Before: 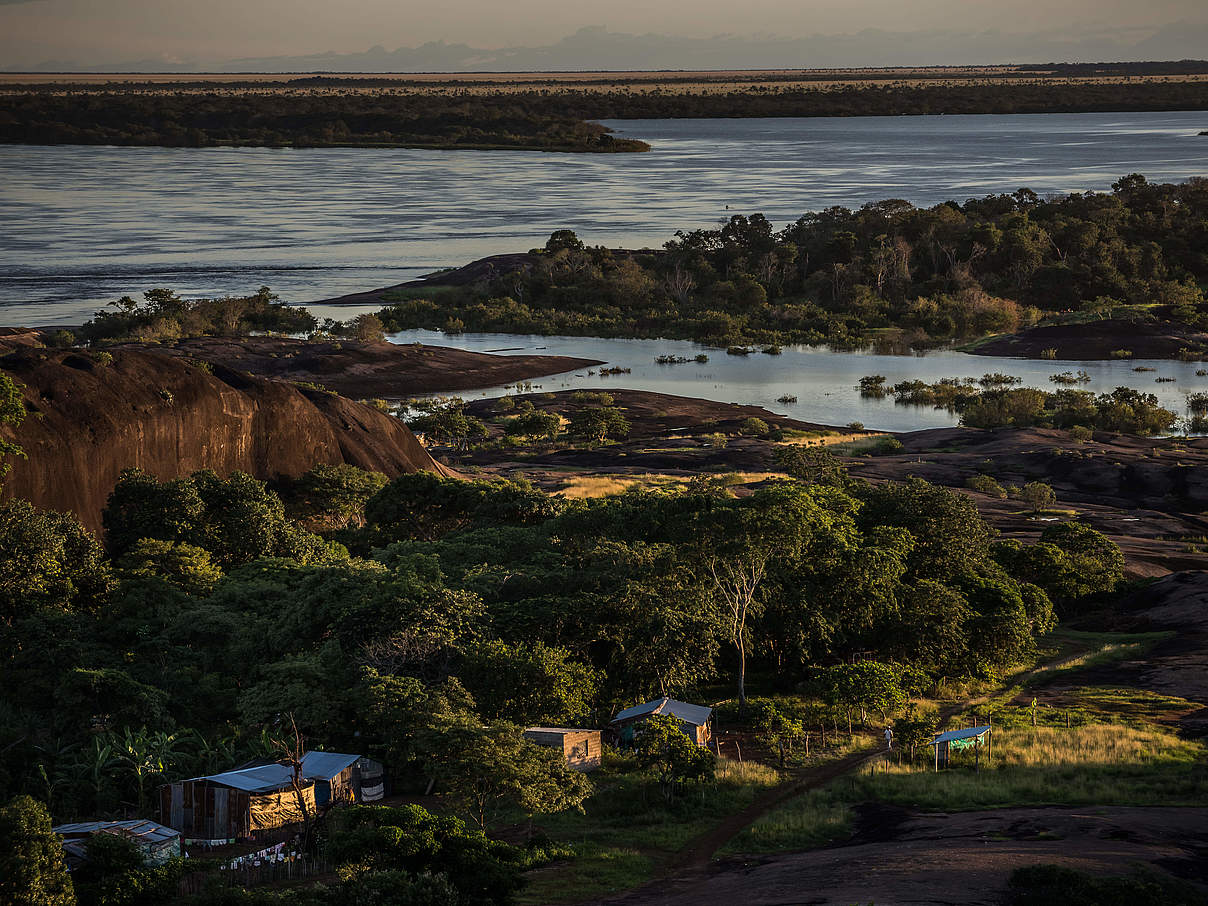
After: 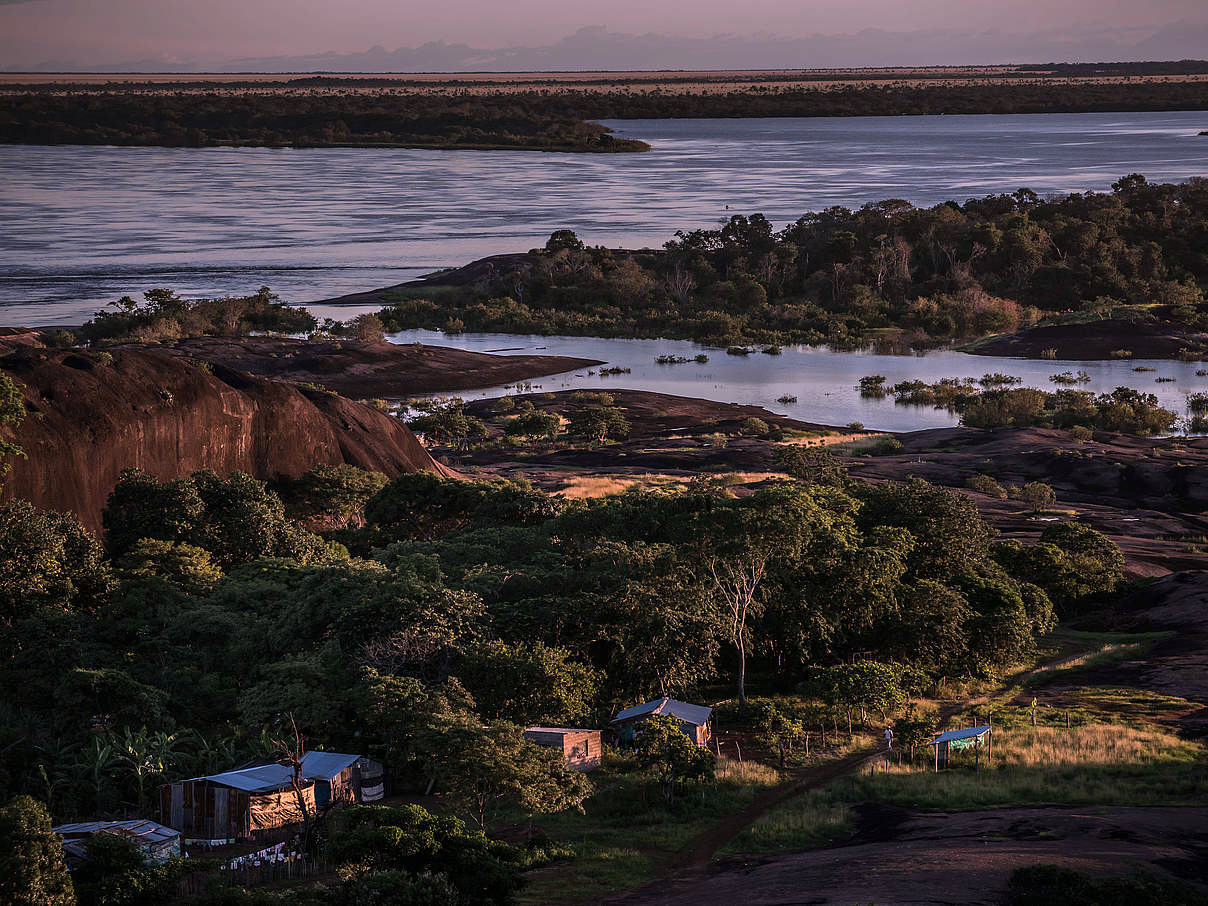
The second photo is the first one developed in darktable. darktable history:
color correction: highlights a* 15.68, highlights b* -20.37
